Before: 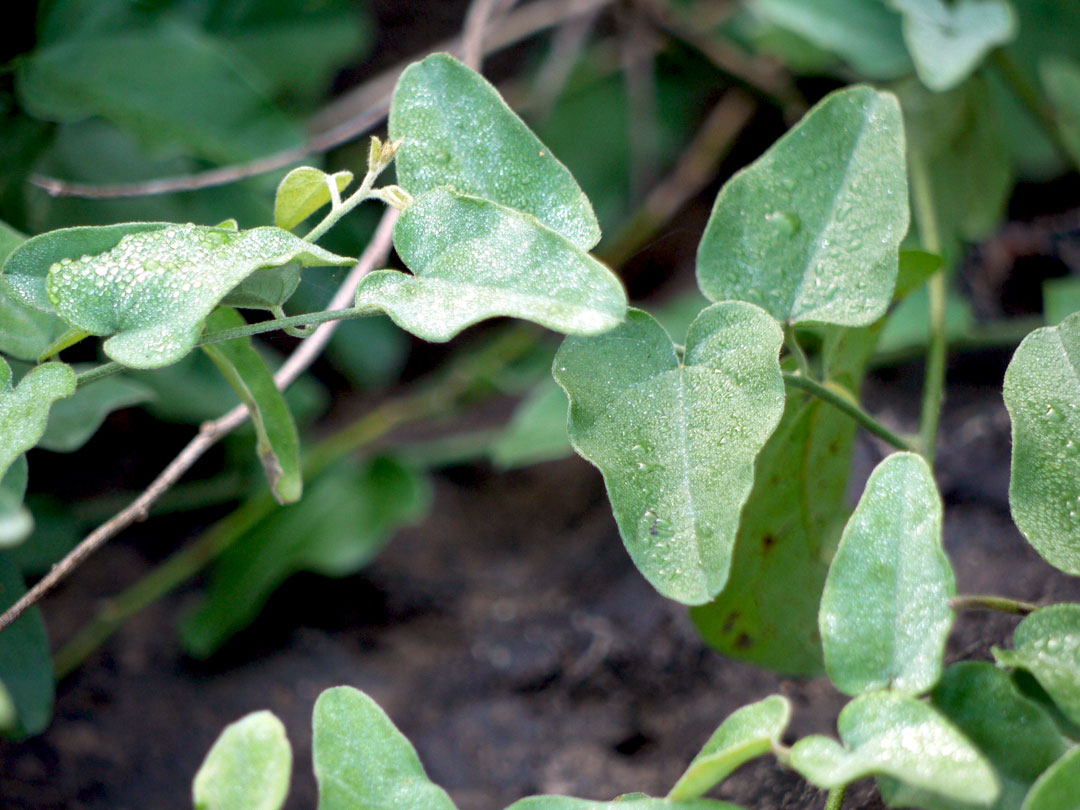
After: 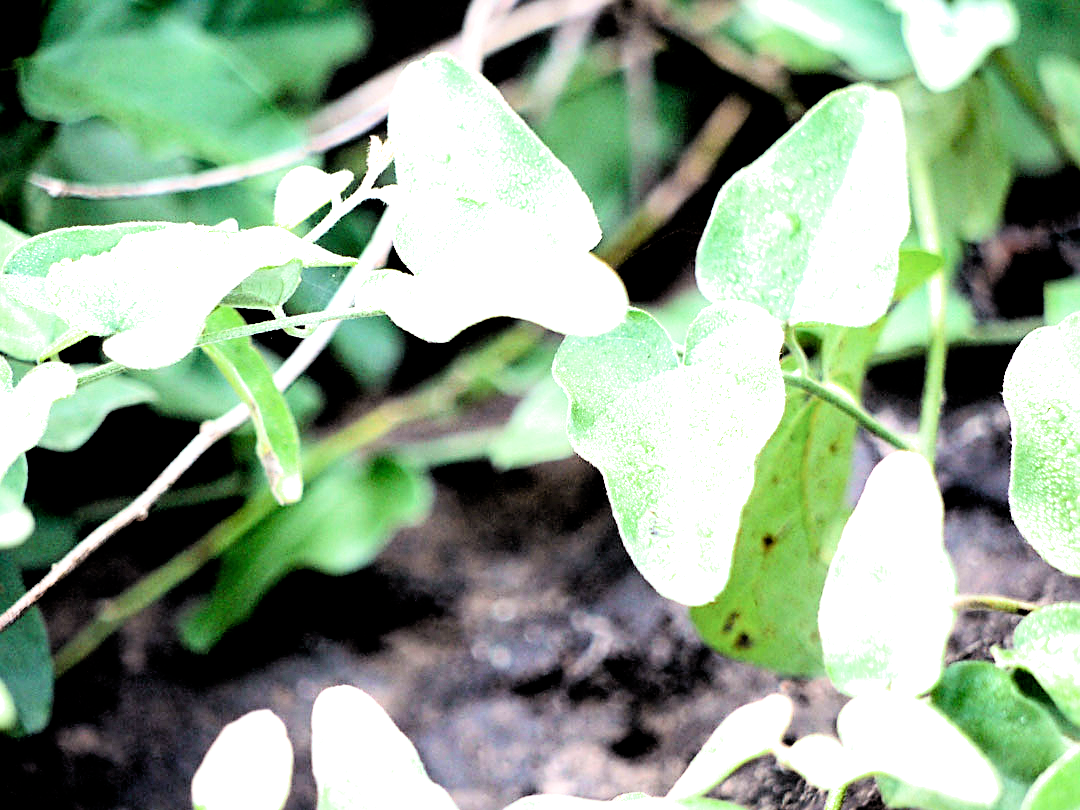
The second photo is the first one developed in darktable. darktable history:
filmic rgb: black relative exposure -5.42 EV, white relative exposure 2.85 EV, dynamic range scaling -37.73%, hardness 4, contrast 1.605, highlights saturation mix -0.93%
sharpen: on, module defaults
exposure: black level correction 0, exposure 1.75 EV, compensate exposure bias true, compensate highlight preservation false
rgb levels: levels [[0.029, 0.461, 0.922], [0, 0.5, 1], [0, 0.5, 1]]
